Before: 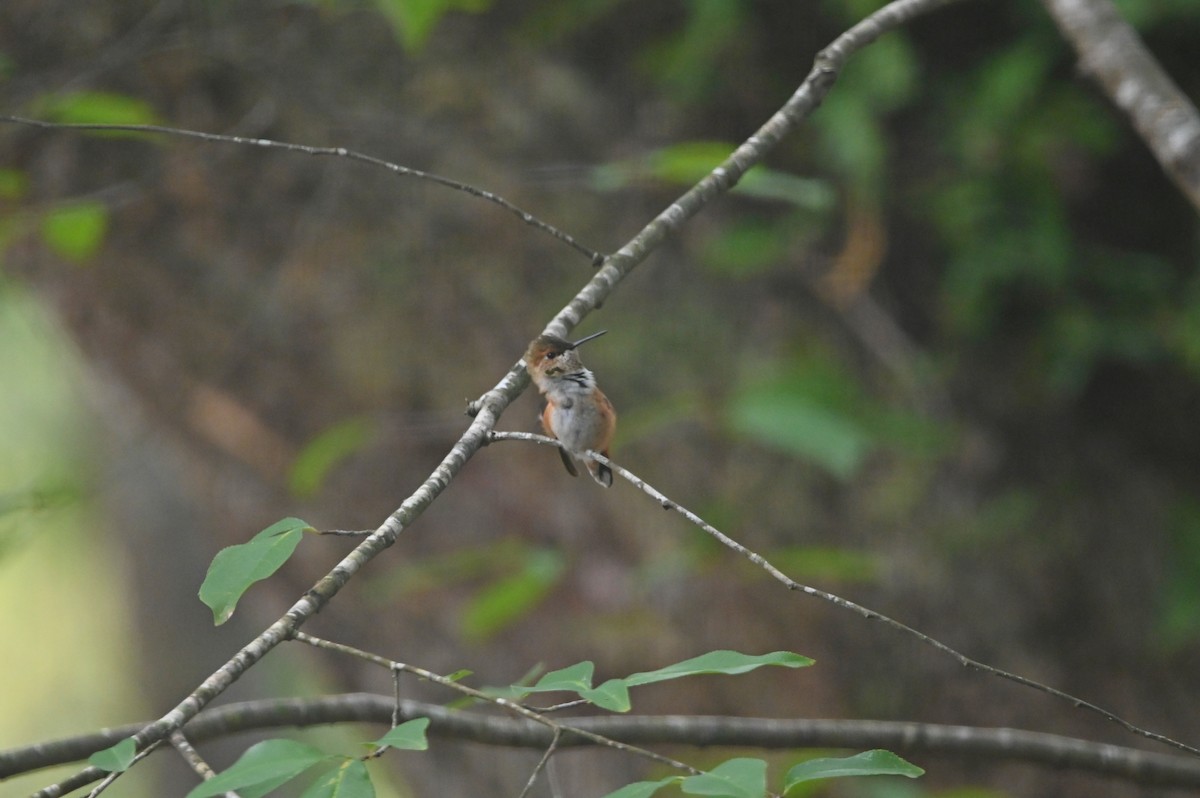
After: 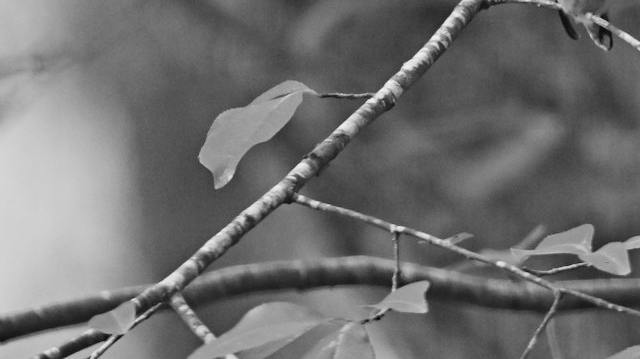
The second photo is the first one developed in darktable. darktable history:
haze removal: compatibility mode true, adaptive false
crop and rotate: top 54.778%, right 46.61%, bottom 0.159%
monochrome: on, module defaults
color balance rgb: perceptual saturation grading › global saturation 30%, global vibrance 20%
tone equalizer: -8 EV -0.417 EV, -7 EV -0.389 EV, -6 EV -0.333 EV, -5 EV -0.222 EV, -3 EV 0.222 EV, -2 EV 0.333 EV, -1 EV 0.389 EV, +0 EV 0.417 EV, edges refinement/feathering 500, mask exposure compensation -1.57 EV, preserve details no
tone curve: curves: ch0 [(0, 0) (0.091, 0.066) (0.184, 0.16) (0.491, 0.519) (0.748, 0.765) (1, 0.919)]; ch1 [(0, 0) (0.179, 0.173) (0.322, 0.32) (0.424, 0.424) (0.502, 0.504) (0.56, 0.575) (0.631, 0.675) (0.777, 0.806) (1, 1)]; ch2 [(0, 0) (0.434, 0.447) (0.485, 0.495) (0.524, 0.563) (0.676, 0.691) (1, 1)], color space Lab, independent channels, preserve colors none
